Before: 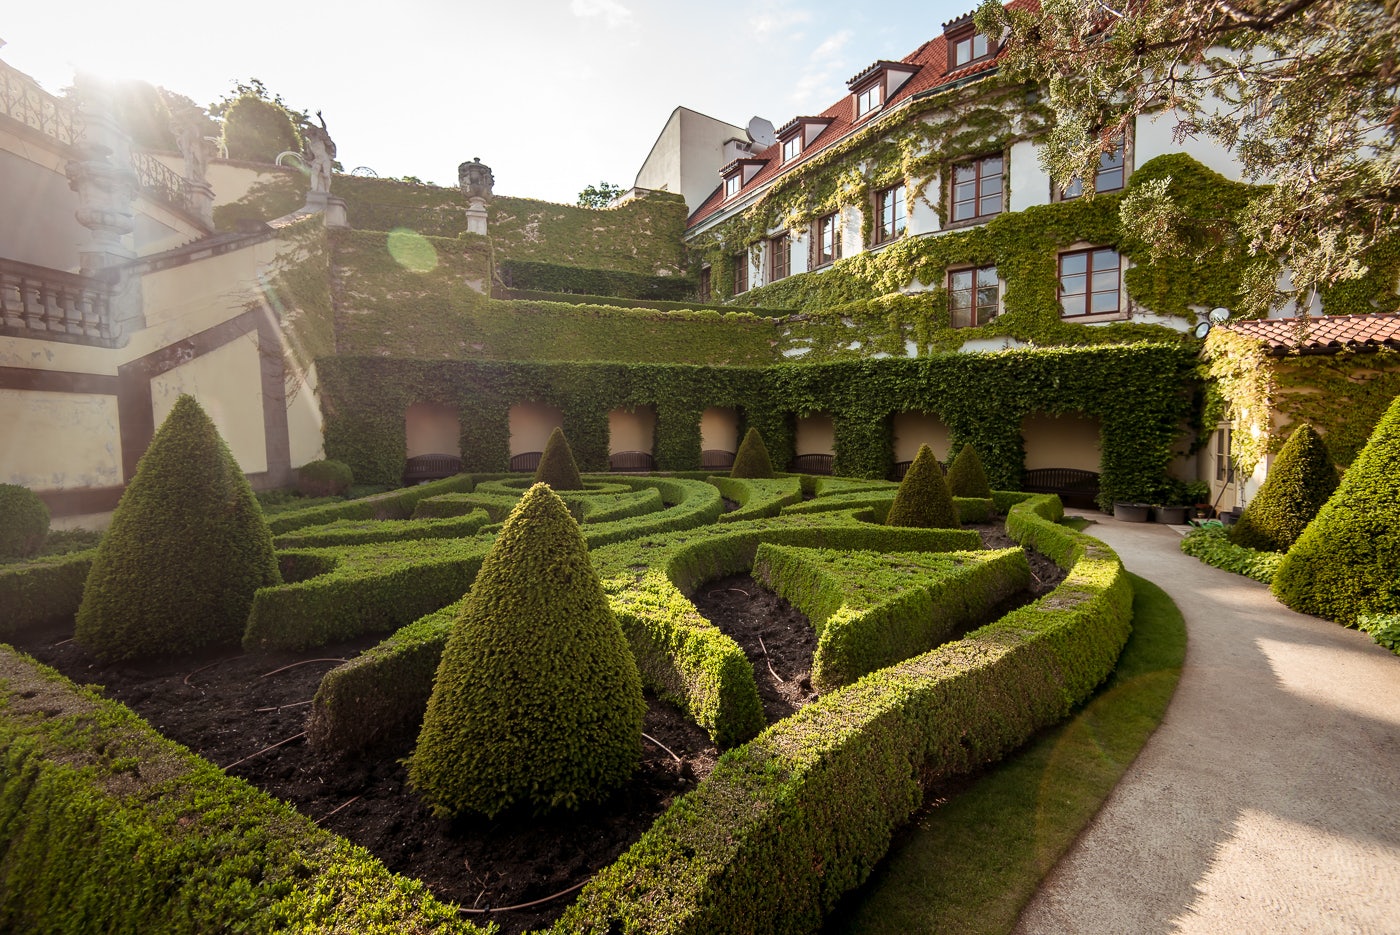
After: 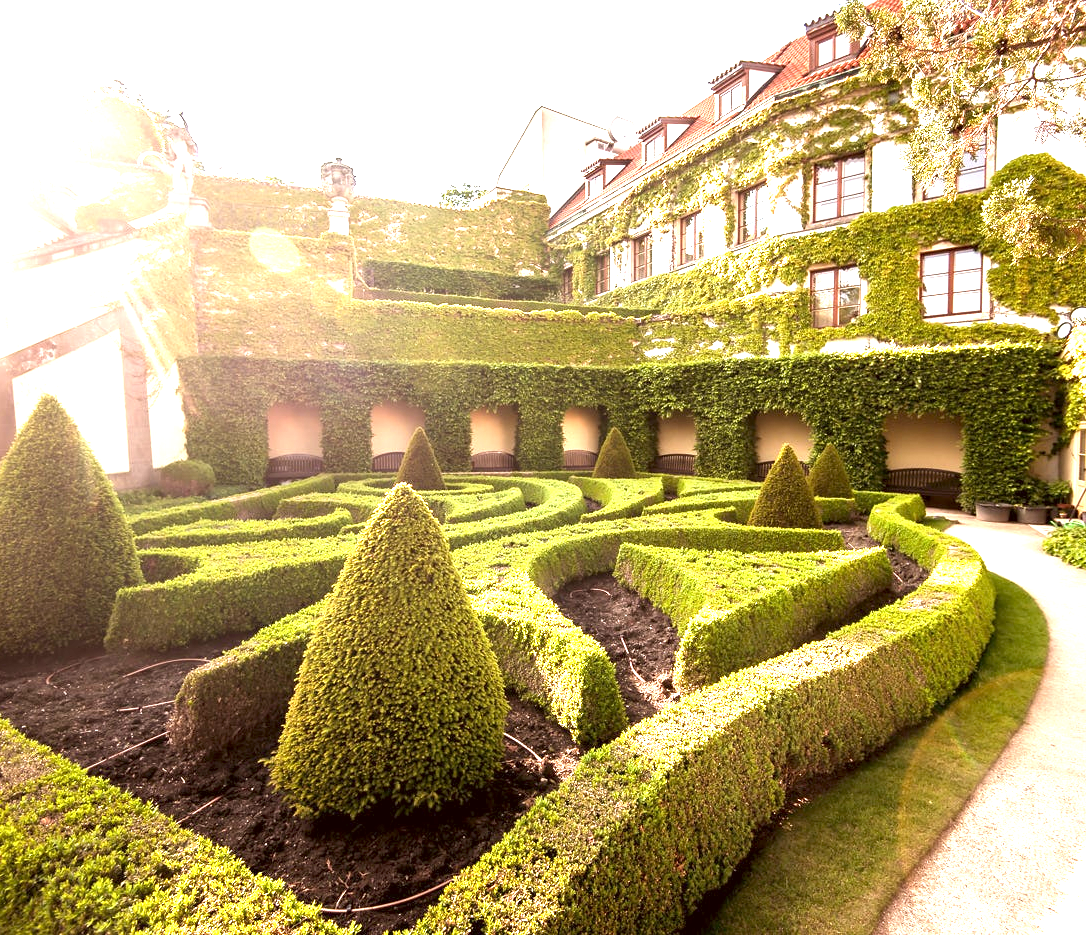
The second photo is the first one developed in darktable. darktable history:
color correction: highlights a* 6.12, highlights b* 7.54, shadows a* 5.85, shadows b* 7.34, saturation 0.907
crop: left 9.904%, right 12.502%
exposure: exposure 2.27 EV, compensate exposure bias true, compensate highlight preservation false
